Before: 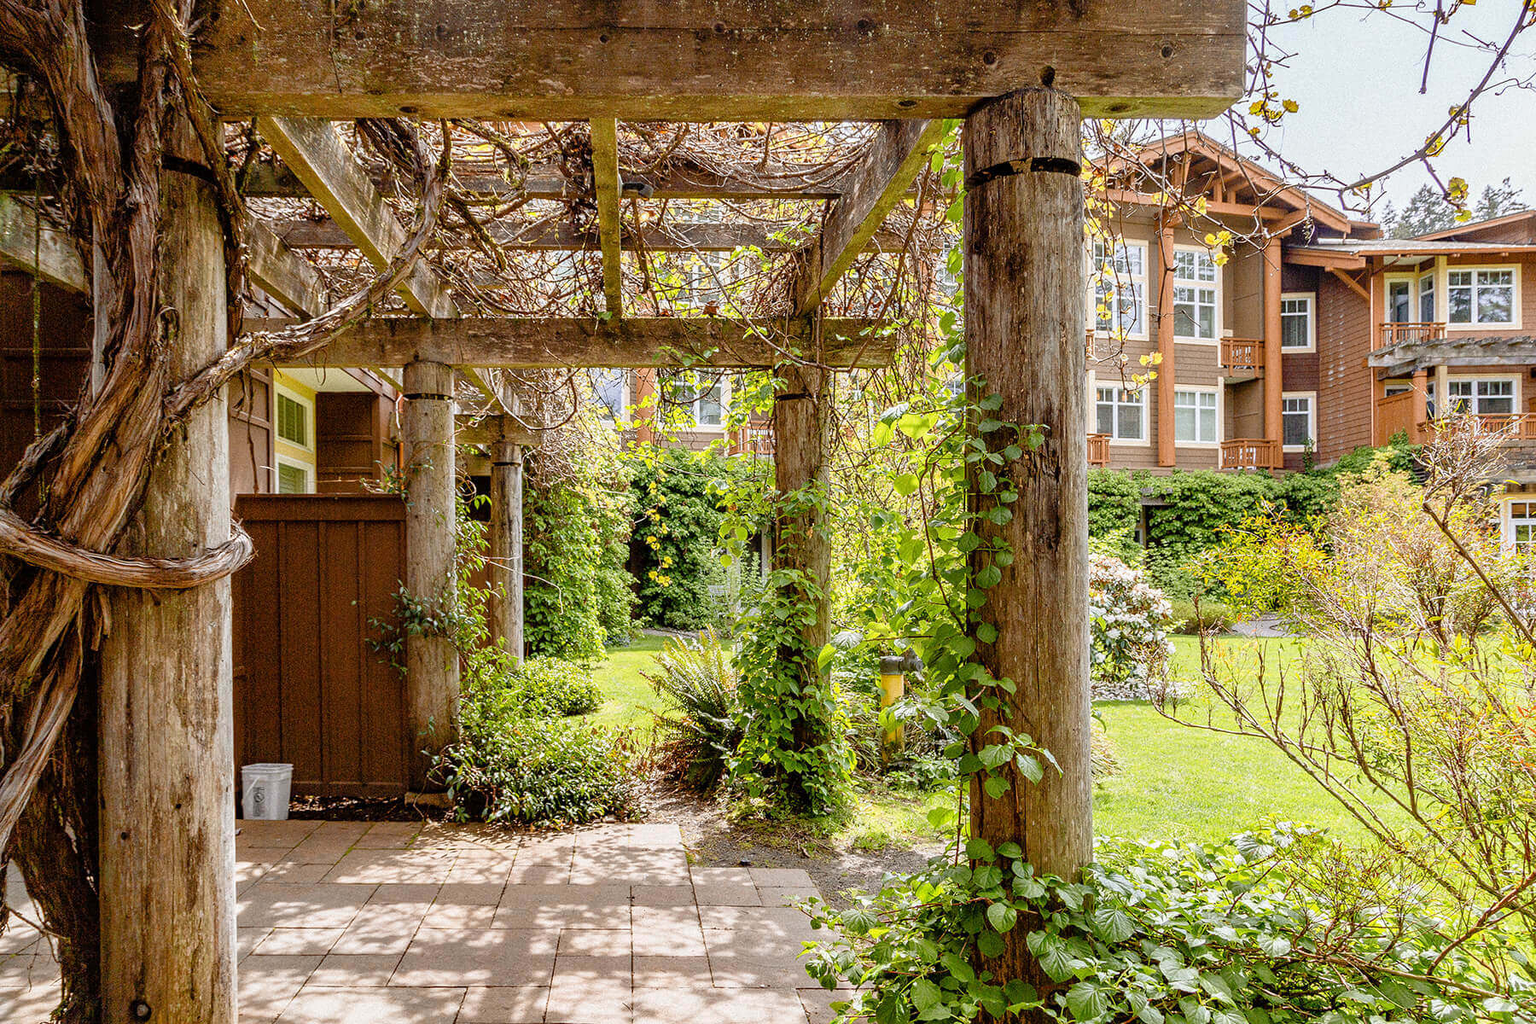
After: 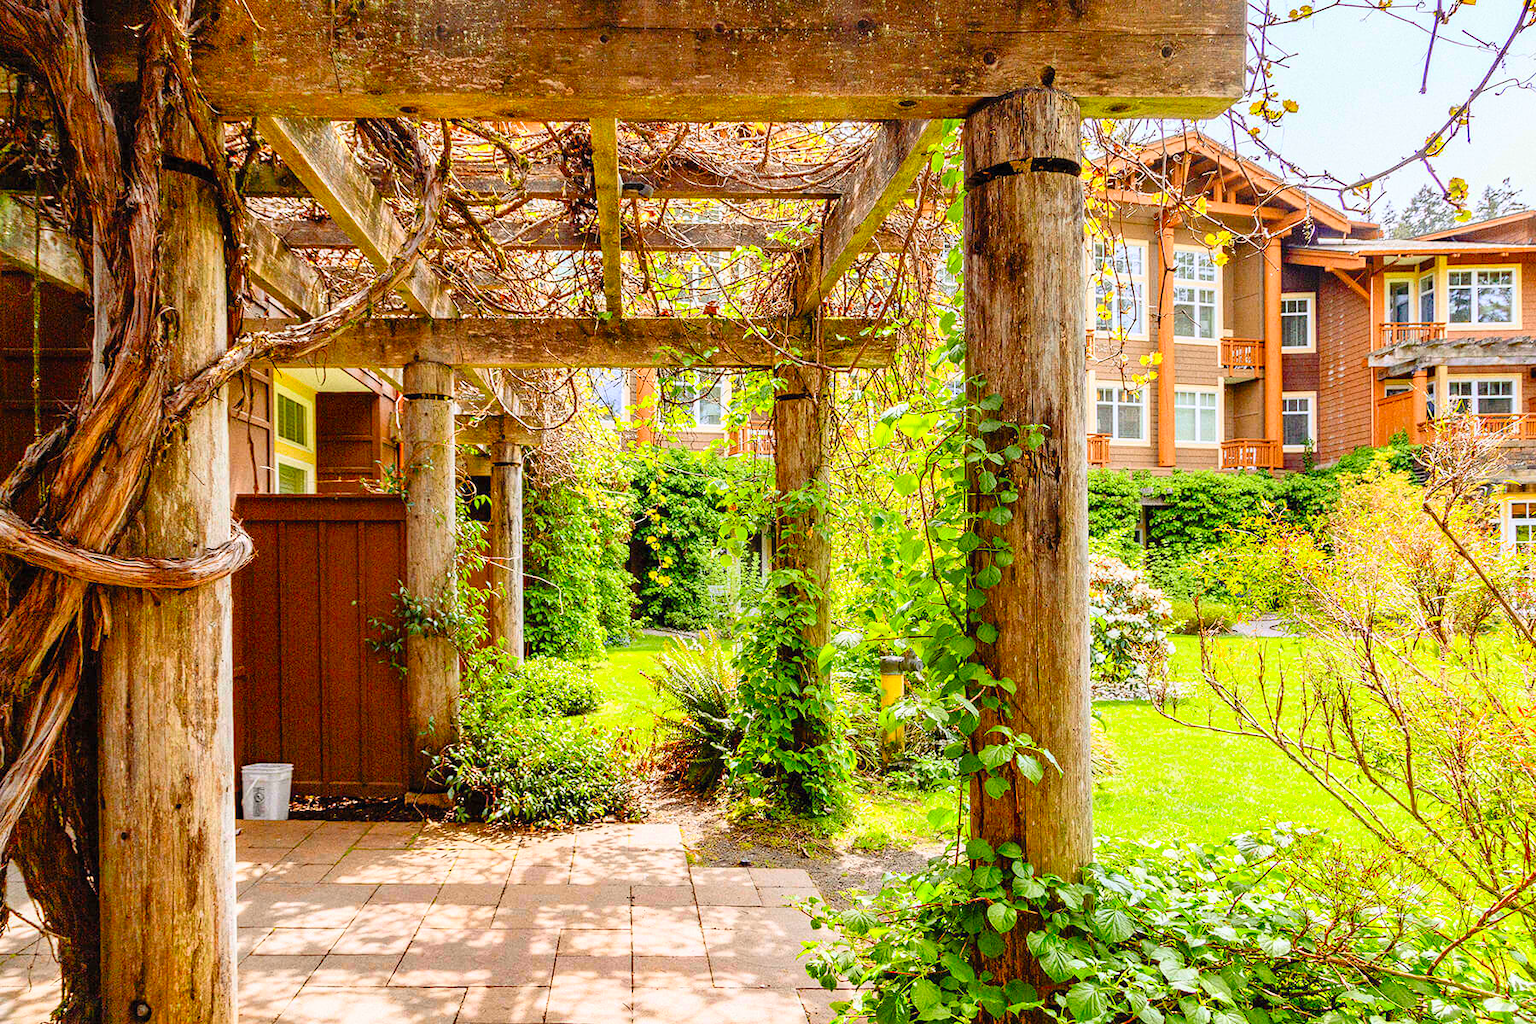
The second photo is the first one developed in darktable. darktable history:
sharpen: radius 2.896, amount 0.851, threshold 47.442
contrast brightness saturation: contrast 0.203, brightness 0.202, saturation 0.794
